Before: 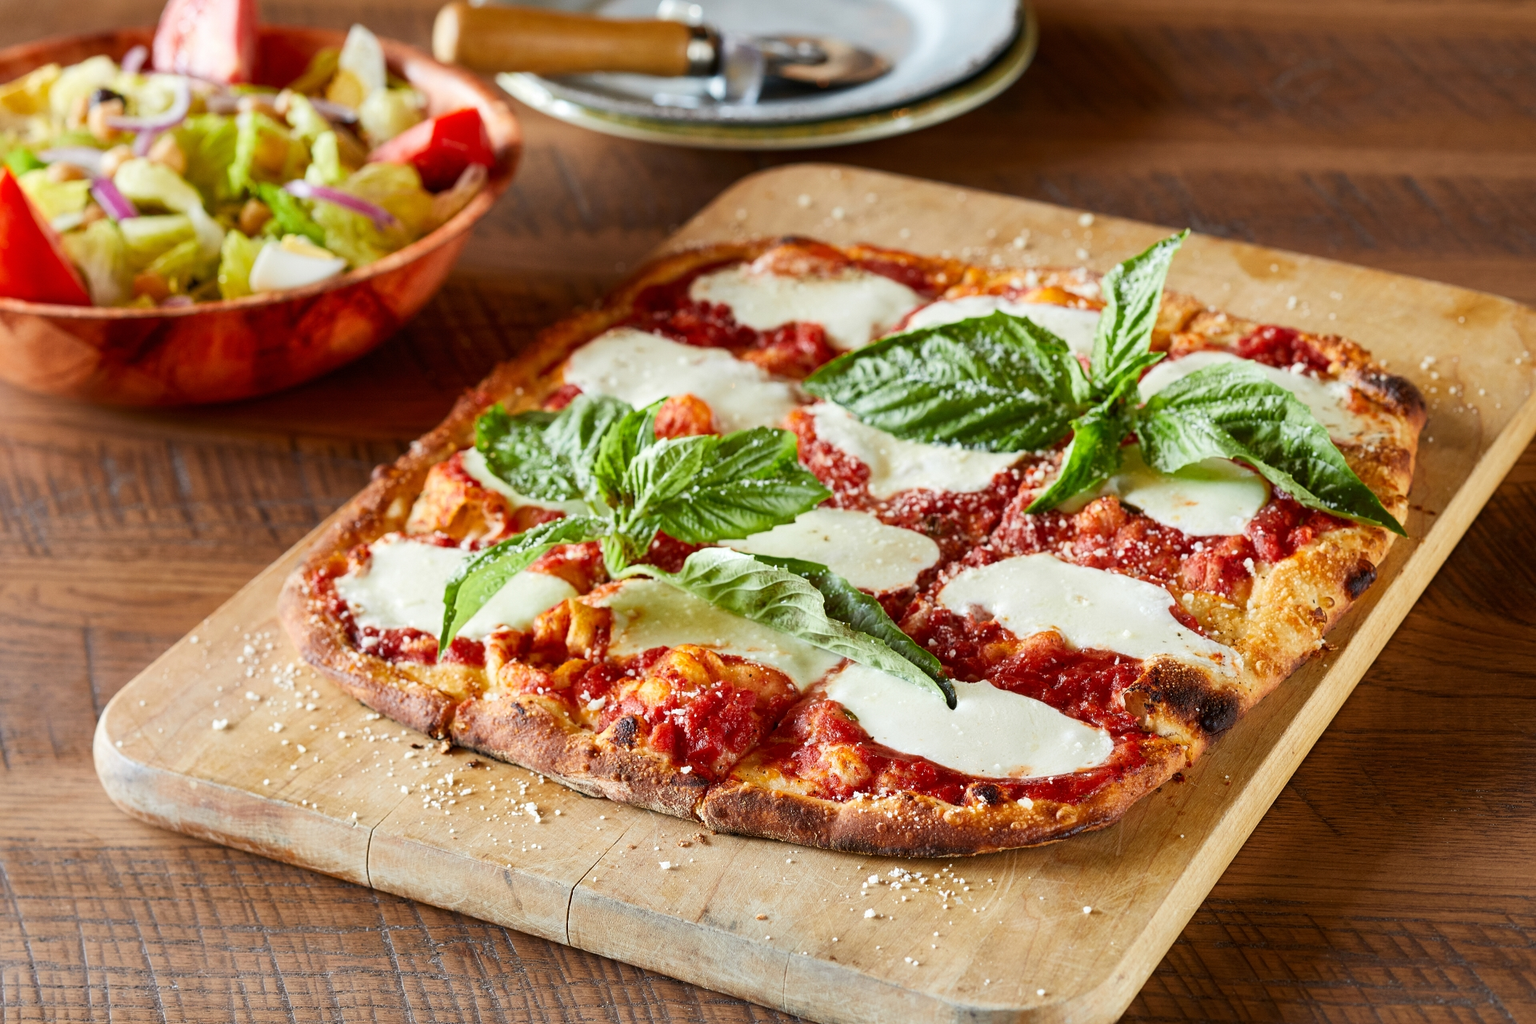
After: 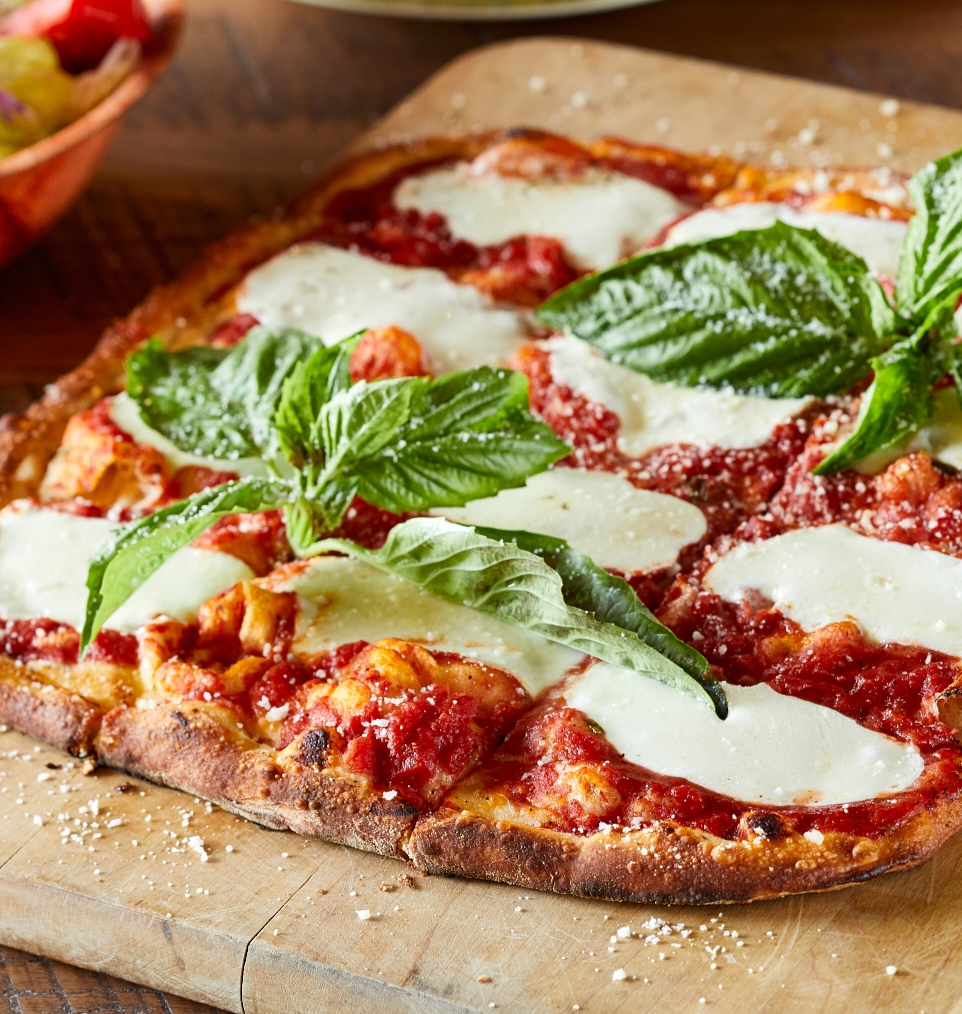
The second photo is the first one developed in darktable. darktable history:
crop and rotate: angle 0.022°, left 24.386%, top 13.092%, right 25.441%, bottom 7.575%
